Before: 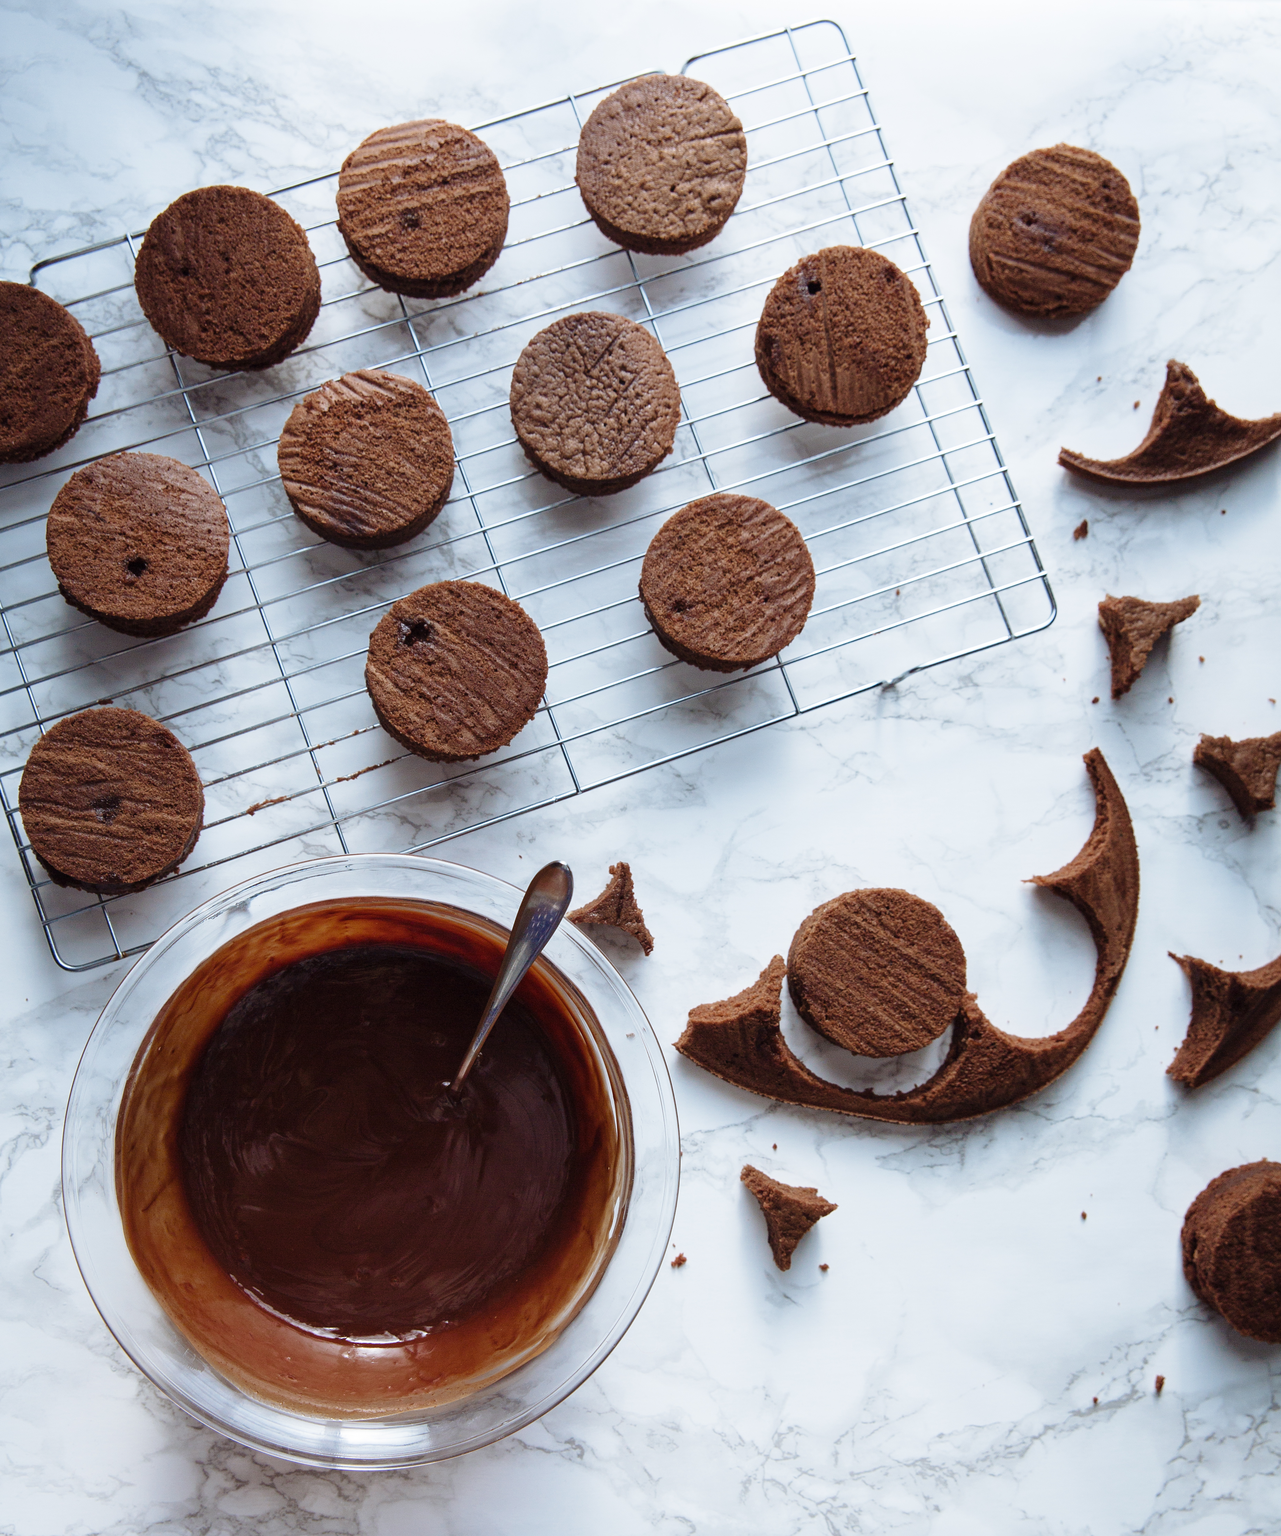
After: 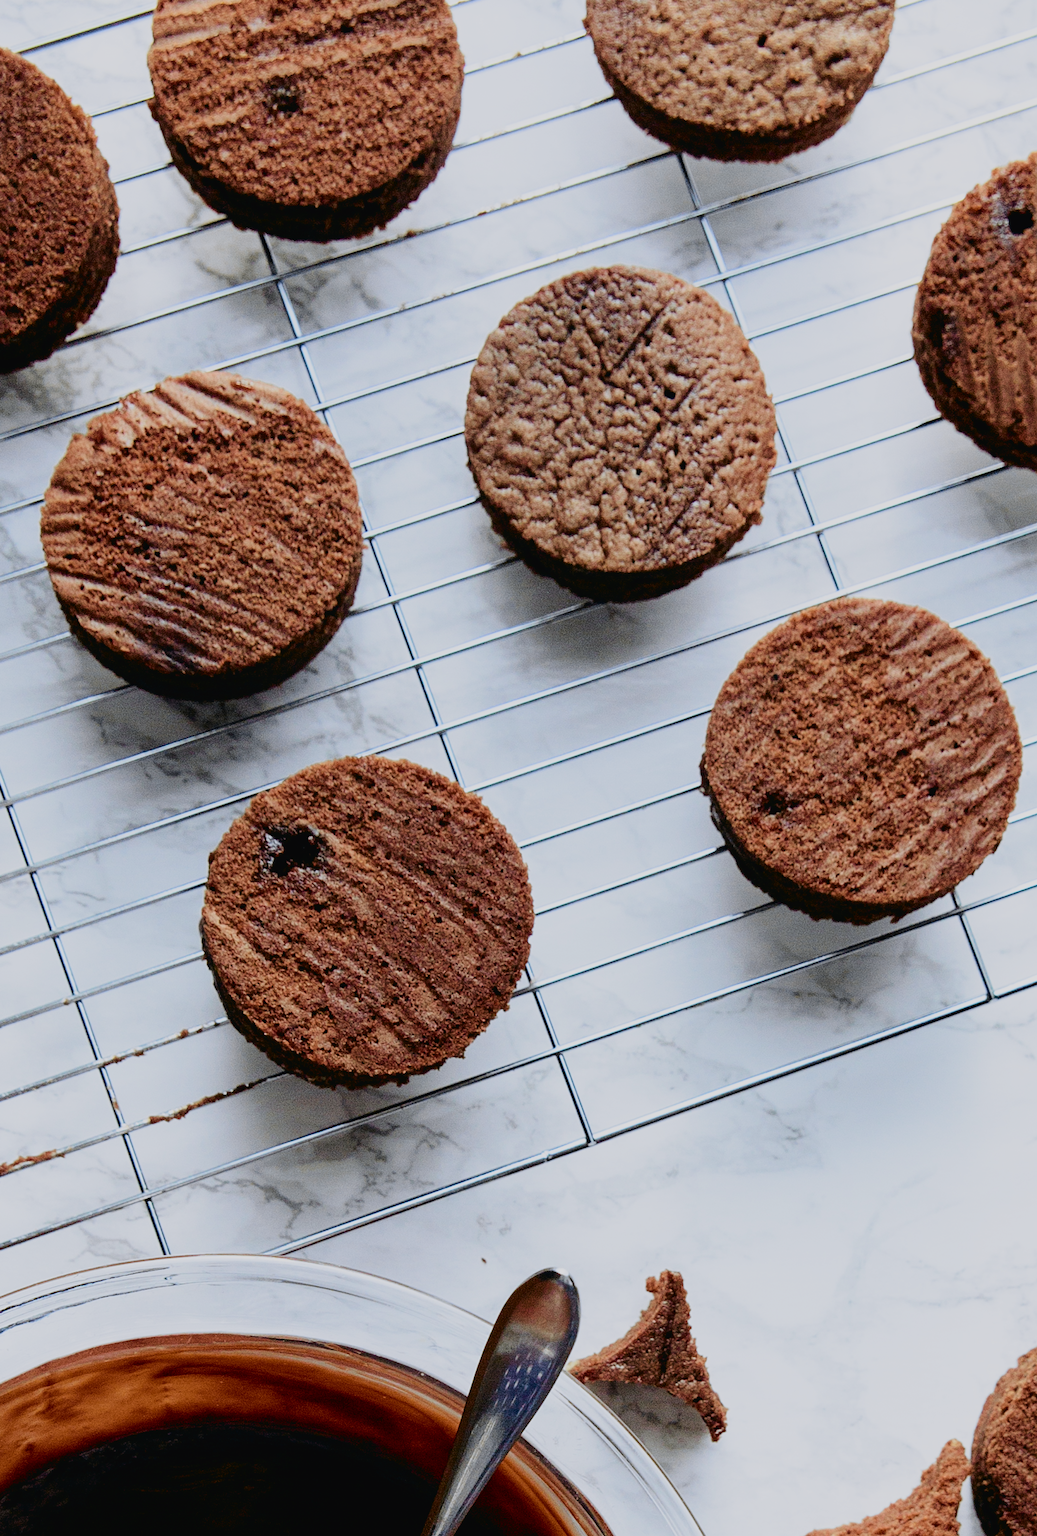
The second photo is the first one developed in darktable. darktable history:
crop: left 19.959%, top 10.845%, right 35.67%, bottom 34.37%
filmic rgb: black relative exposure -7.34 EV, white relative exposure 5.06 EV, threshold 5.98 EV, hardness 3.21, enable highlight reconstruction true
tone curve: curves: ch0 [(0, 0.018) (0.061, 0.041) (0.205, 0.191) (0.289, 0.292) (0.39, 0.424) (0.493, 0.551) (0.666, 0.743) (0.795, 0.841) (1, 0.998)]; ch1 [(0, 0) (0.385, 0.343) (0.439, 0.415) (0.494, 0.498) (0.501, 0.501) (0.51, 0.496) (0.548, 0.554) (0.586, 0.61) (0.684, 0.658) (0.783, 0.804) (1, 1)]; ch2 [(0, 0) (0.304, 0.31) (0.403, 0.399) (0.441, 0.428) (0.47, 0.469) (0.498, 0.496) (0.524, 0.538) (0.566, 0.588) (0.648, 0.665) (0.697, 0.699) (1, 1)], color space Lab, independent channels, preserve colors none
